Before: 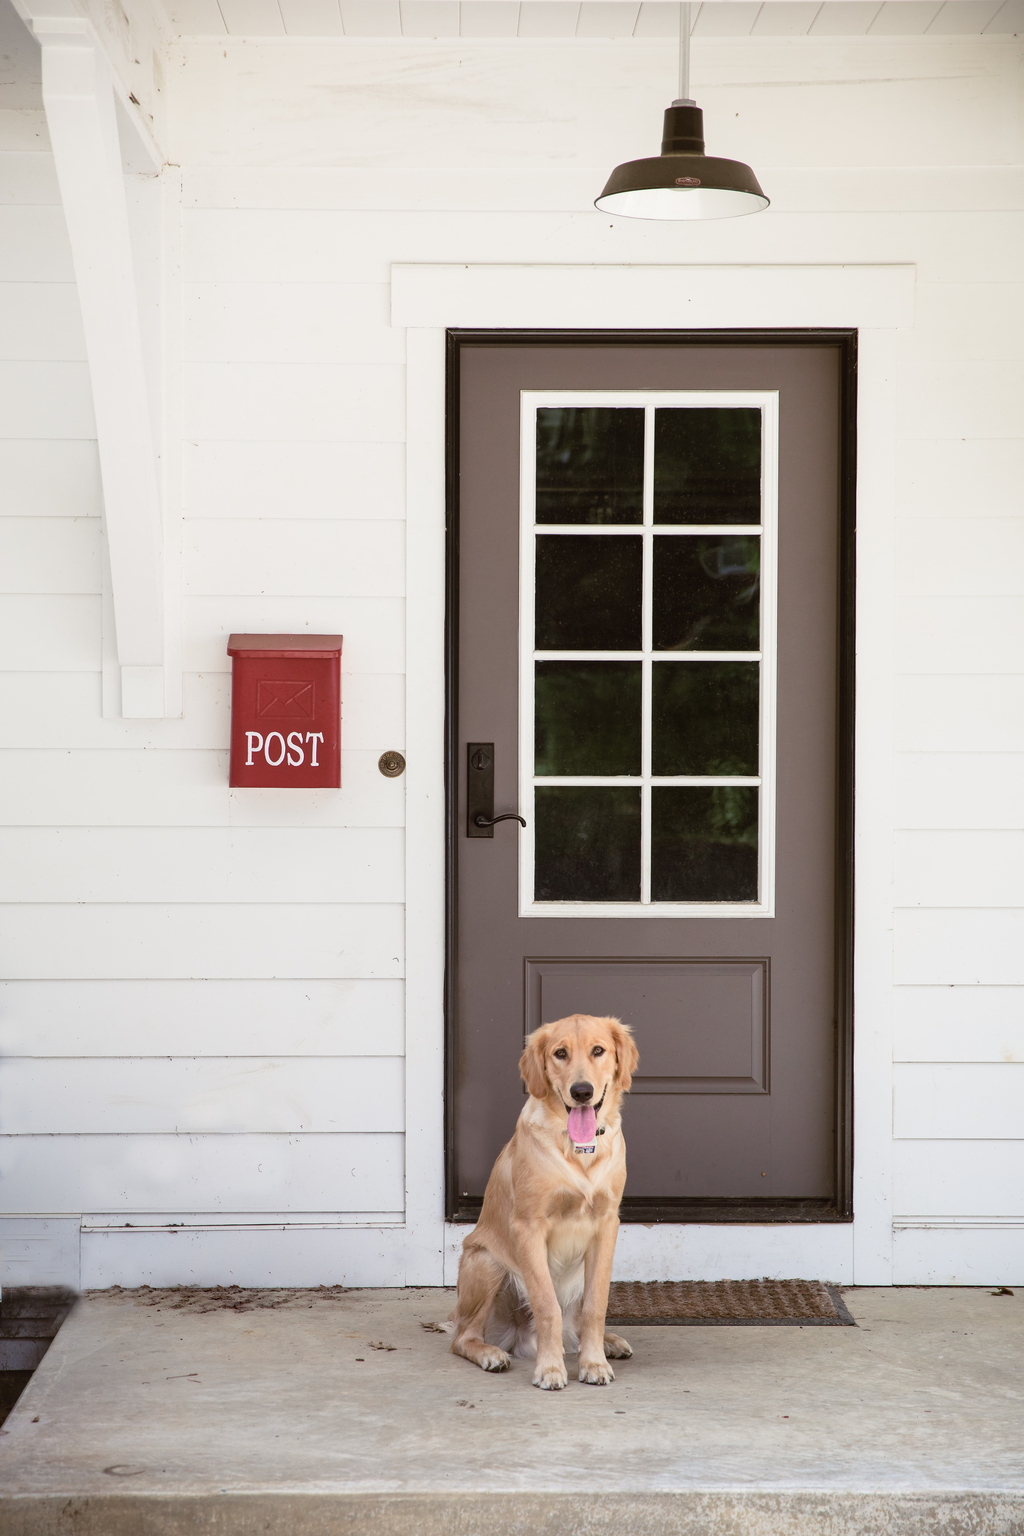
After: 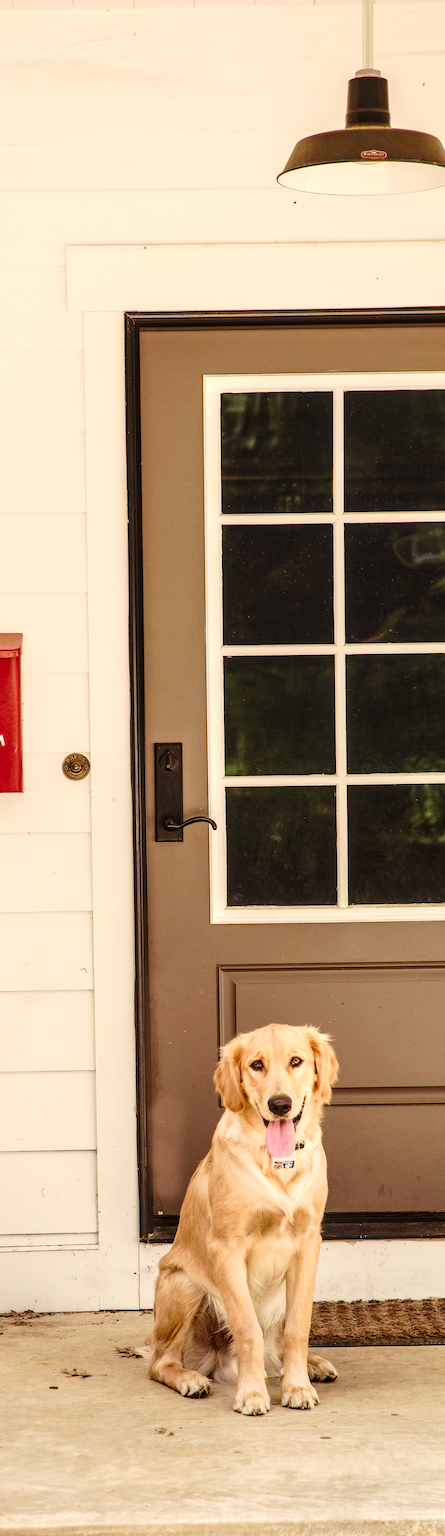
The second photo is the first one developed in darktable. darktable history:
exposure: black level correction 0.001, exposure 0.014 EV, compensate highlight preservation false
white balance: red 1.123, blue 0.83
local contrast: detail 140%
rotate and perspective: rotation -1°, crop left 0.011, crop right 0.989, crop top 0.025, crop bottom 0.975
crop: left 31.229%, right 27.105%
velvia: on, module defaults
tone curve: curves: ch0 [(0, 0) (0.003, 0.039) (0.011, 0.042) (0.025, 0.048) (0.044, 0.058) (0.069, 0.071) (0.1, 0.089) (0.136, 0.114) (0.177, 0.146) (0.224, 0.199) (0.277, 0.27) (0.335, 0.364) (0.399, 0.47) (0.468, 0.566) (0.543, 0.643) (0.623, 0.73) (0.709, 0.8) (0.801, 0.863) (0.898, 0.925) (1, 1)], preserve colors none
